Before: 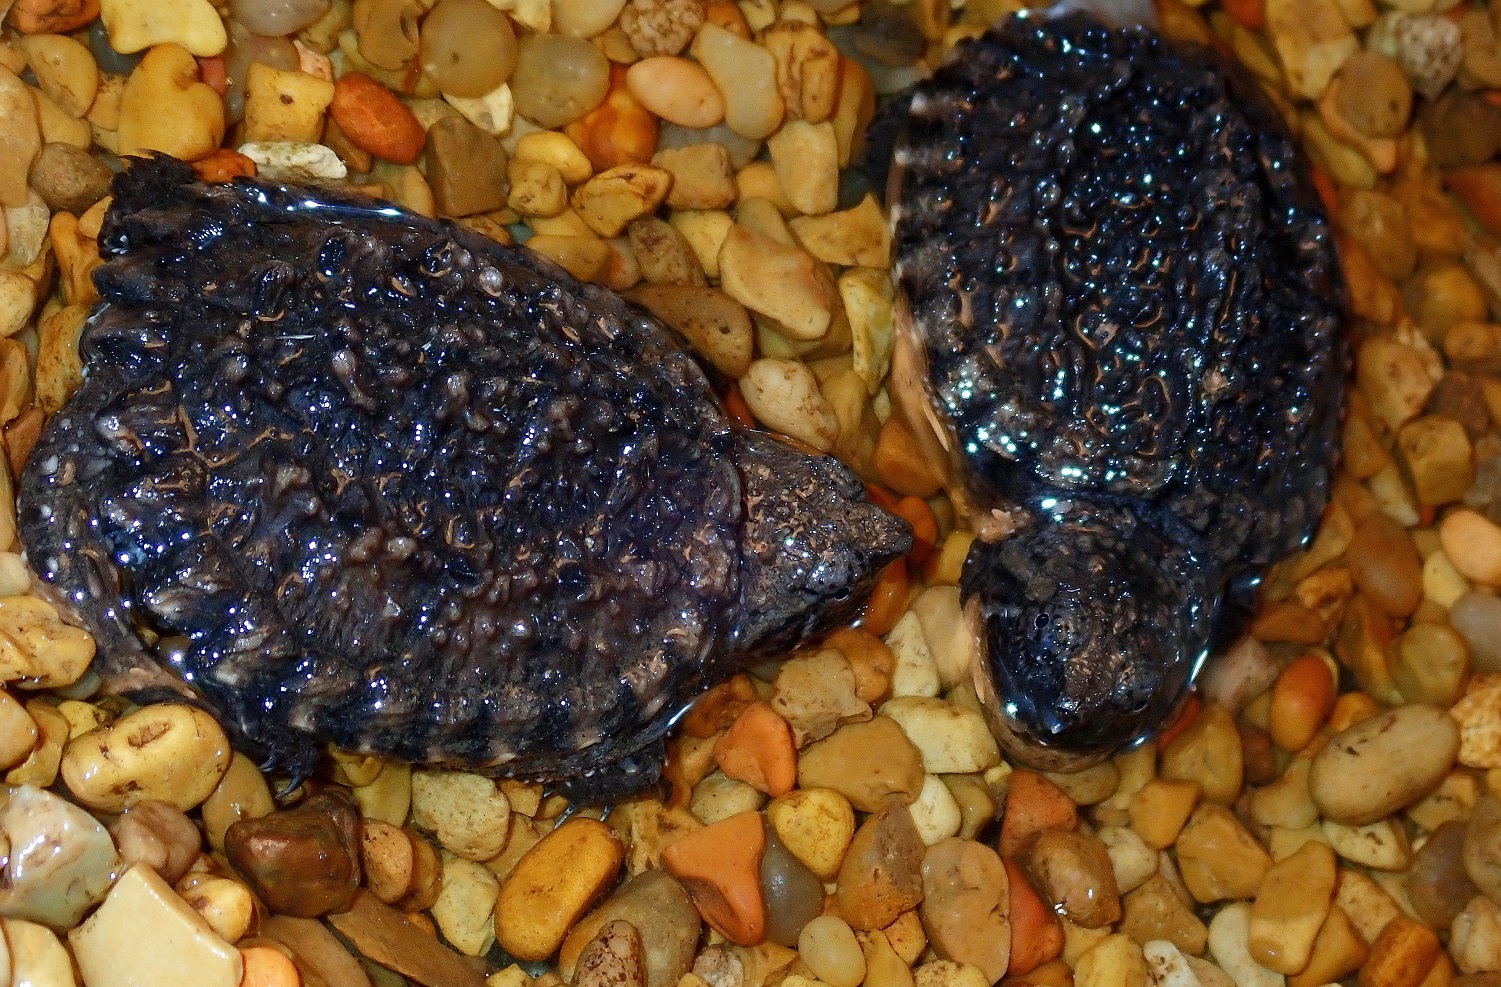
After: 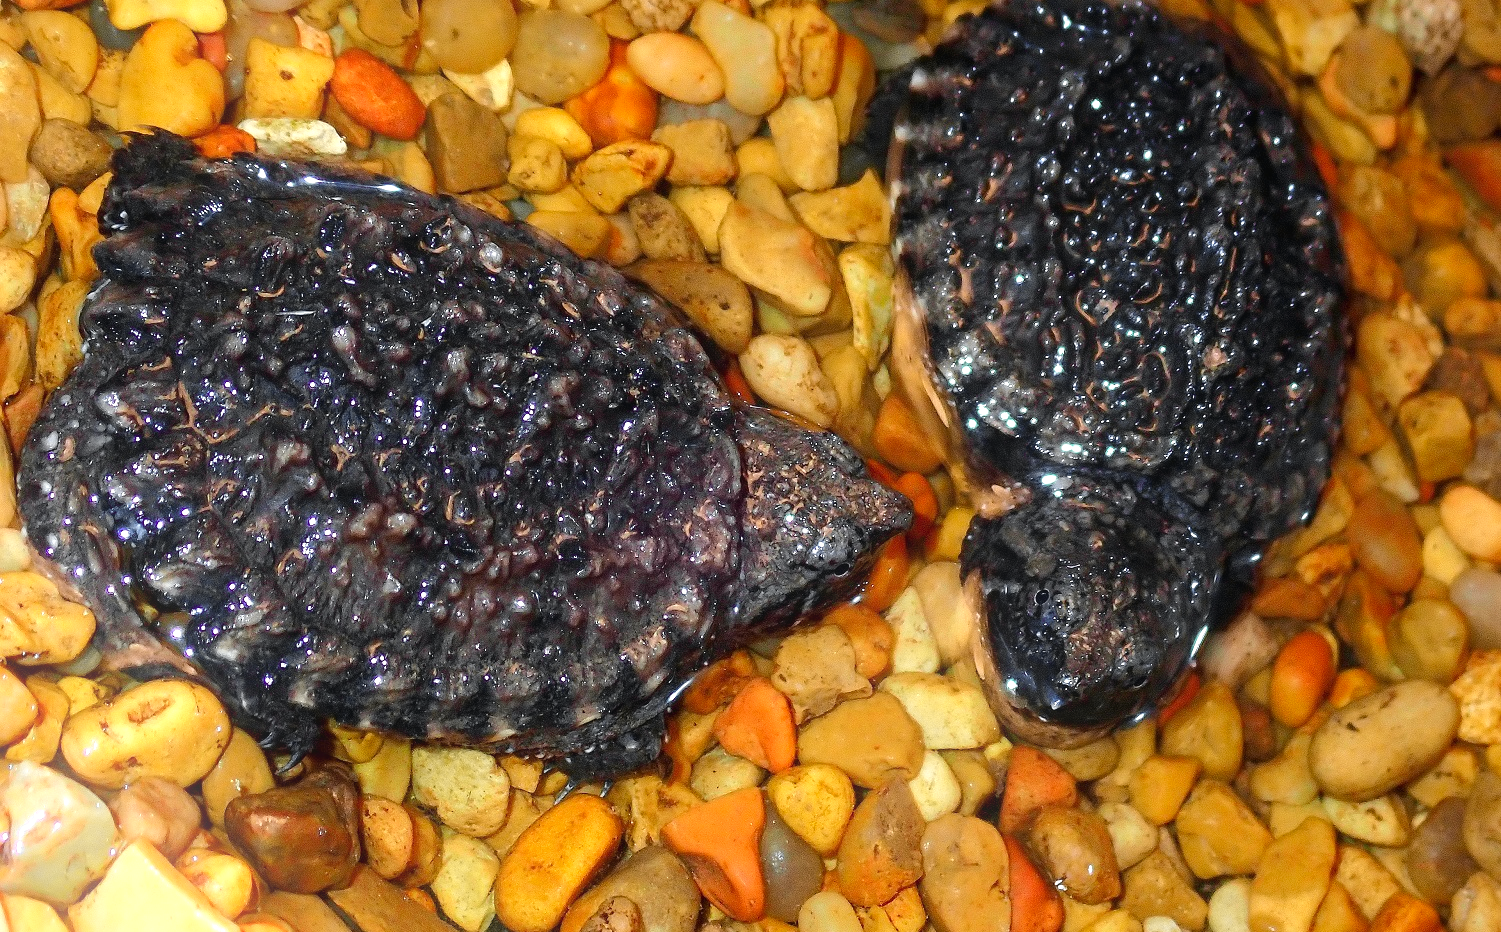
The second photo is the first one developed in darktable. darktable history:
tone curve: curves: ch0 [(0, 0.012) (0.036, 0.035) (0.274, 0.288) (0.504, 0.536) (0.844, 0.84) (1, 0.983)]; ch1 [(0, 0) (0.389, 0.403) (0.462, 0.486) (0.499, 0.498) (0.511, 0.502) (0.536, 0.547) (0.579, 0.578) (0.626, 0.645) (0.749, 0.781) (1, 1)]; ch2 [(0, 0) (0.457, 0.486) (0.5, 0.5) (0.557, 0.561) (0.614, 0.622) (0.704, 0.732) (1, 1)], color space Lab, independent channels, preserve colors none
bloom: size 16%, threshold 98%, strength 20%
crop and rotate: top 2.479%, bottom 3.018%
exposure: black level correction 0, exposure 0.7 EV, compensate exposure bias true, compensate highlight preservation false
